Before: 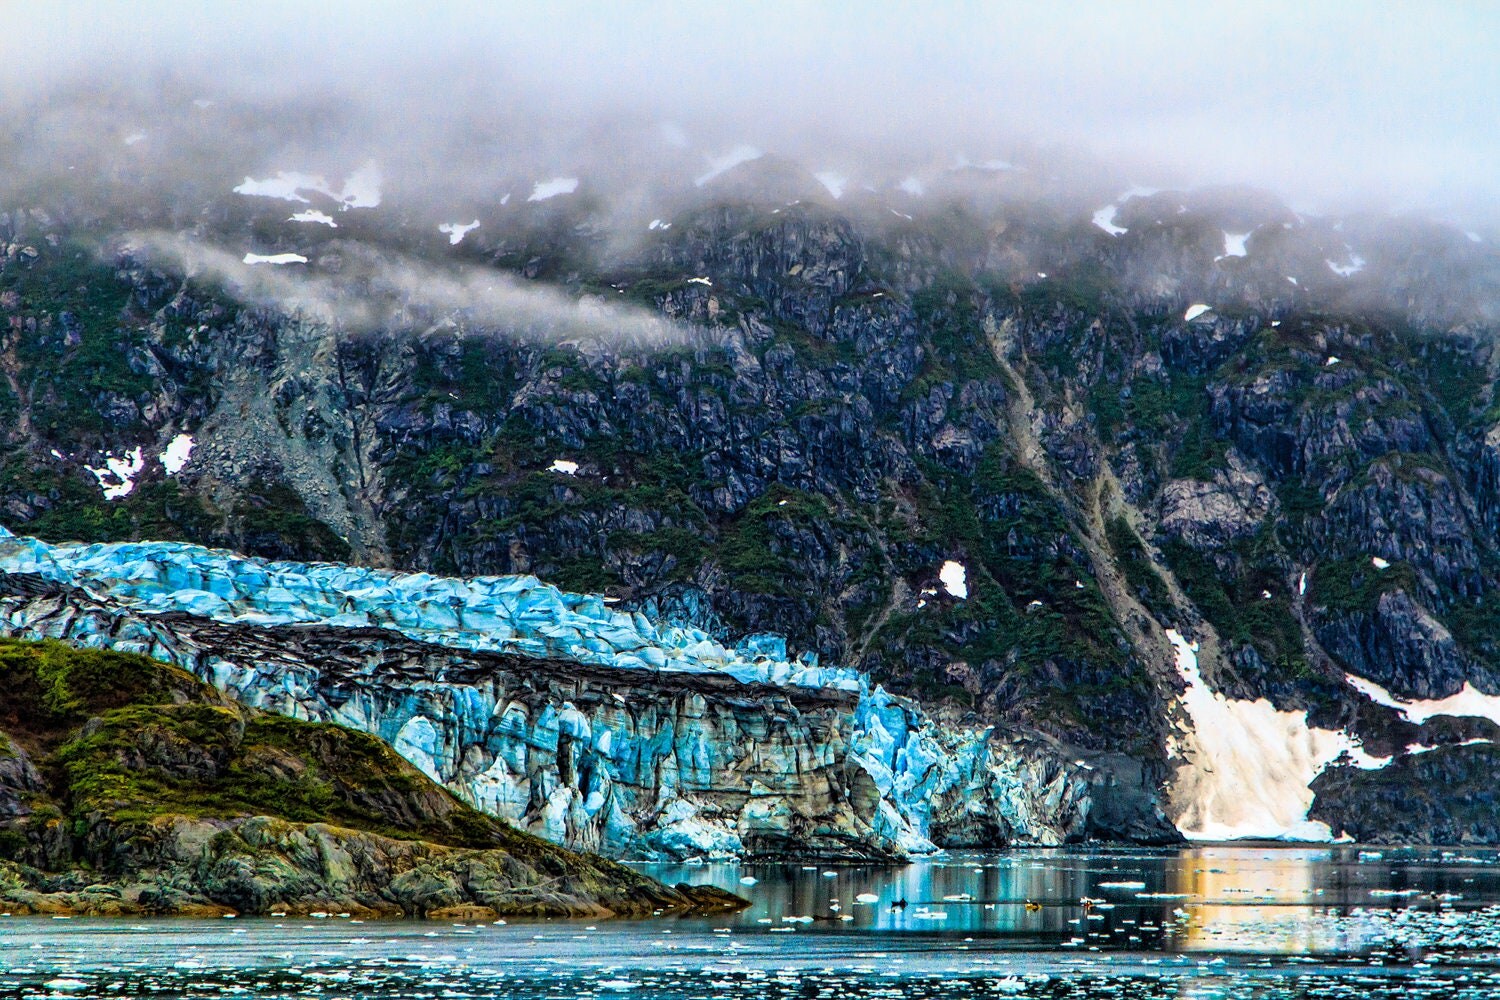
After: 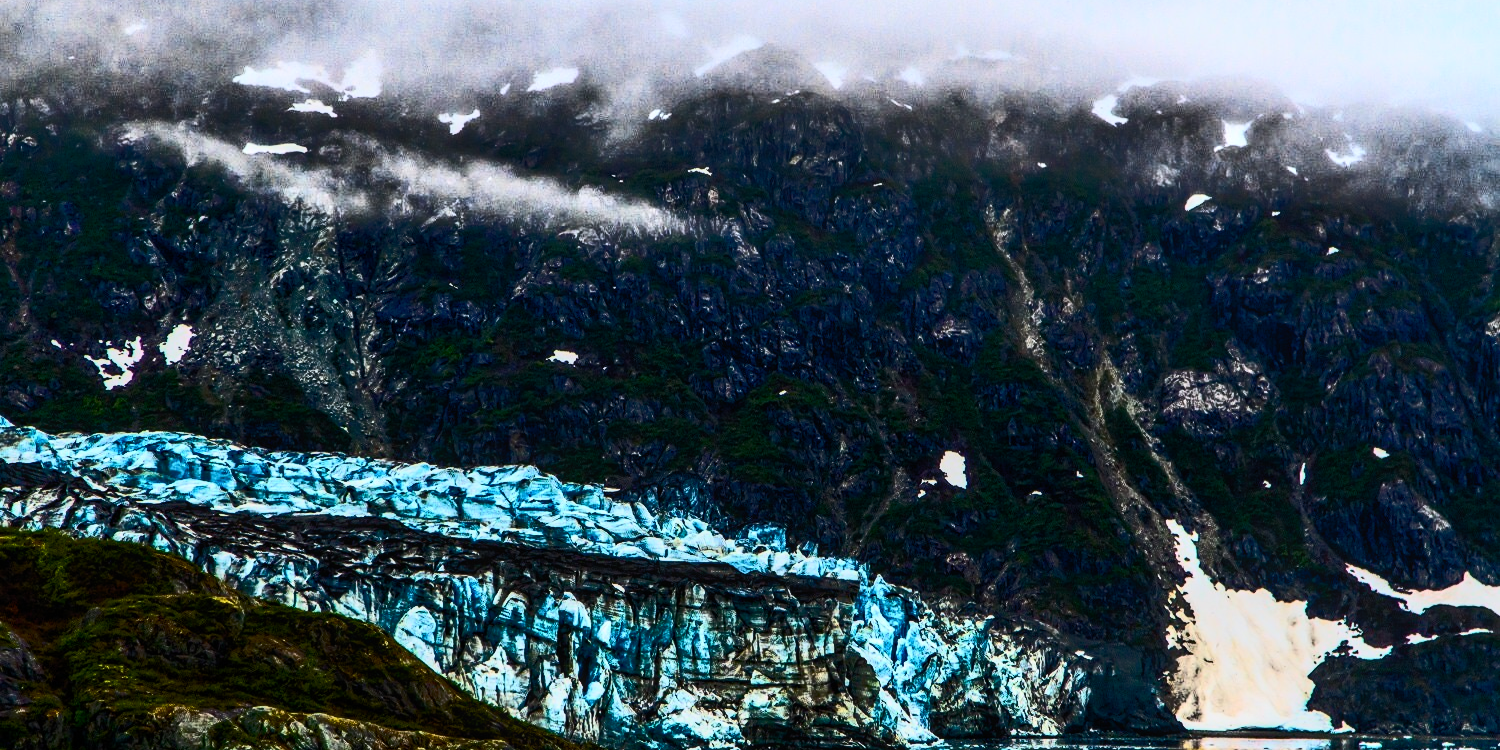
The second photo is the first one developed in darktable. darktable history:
crop: top 11.039%, bottom 13.958%
local contrast: on, module defaults
color balance rgb: perceptual saturation grading › global saturation 20%, perceptual saturation grading › highlights -14.305%, perceptual saturation grading › shadows 49.34%, perceptual brilliance grading › highlights 2.313%, perceptual brilliance grading › mid-tones -50.131%, perceptual brilliance grading › shadows -50.229%
contrast brightness saturation: contrast 0.371, brightness 0.11
